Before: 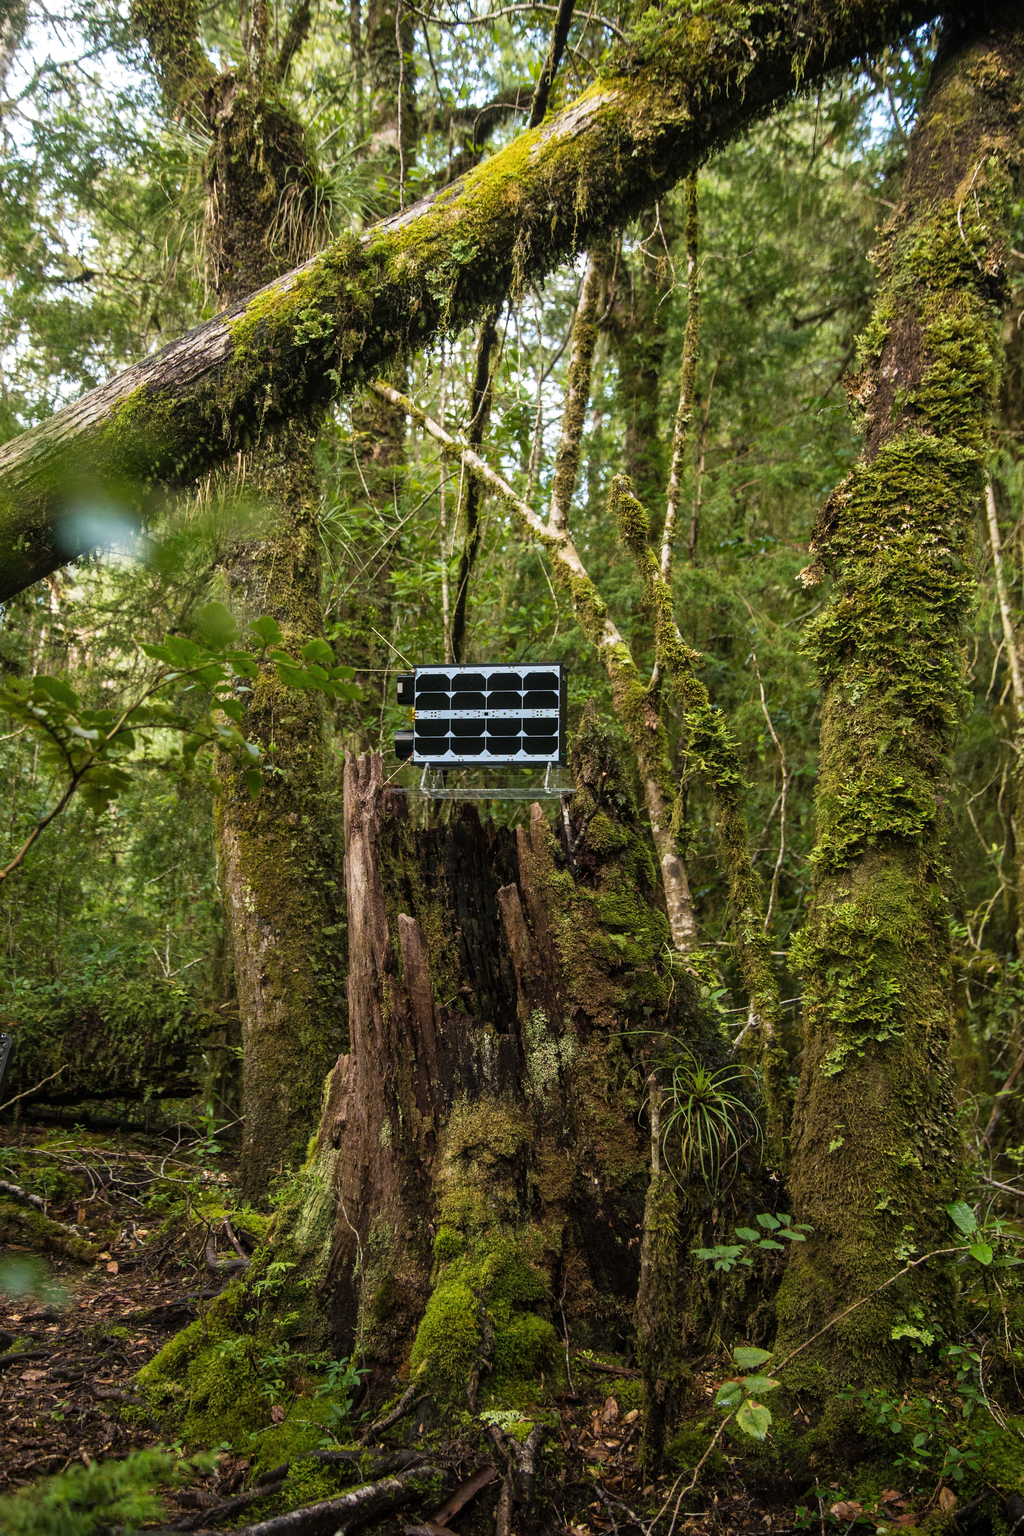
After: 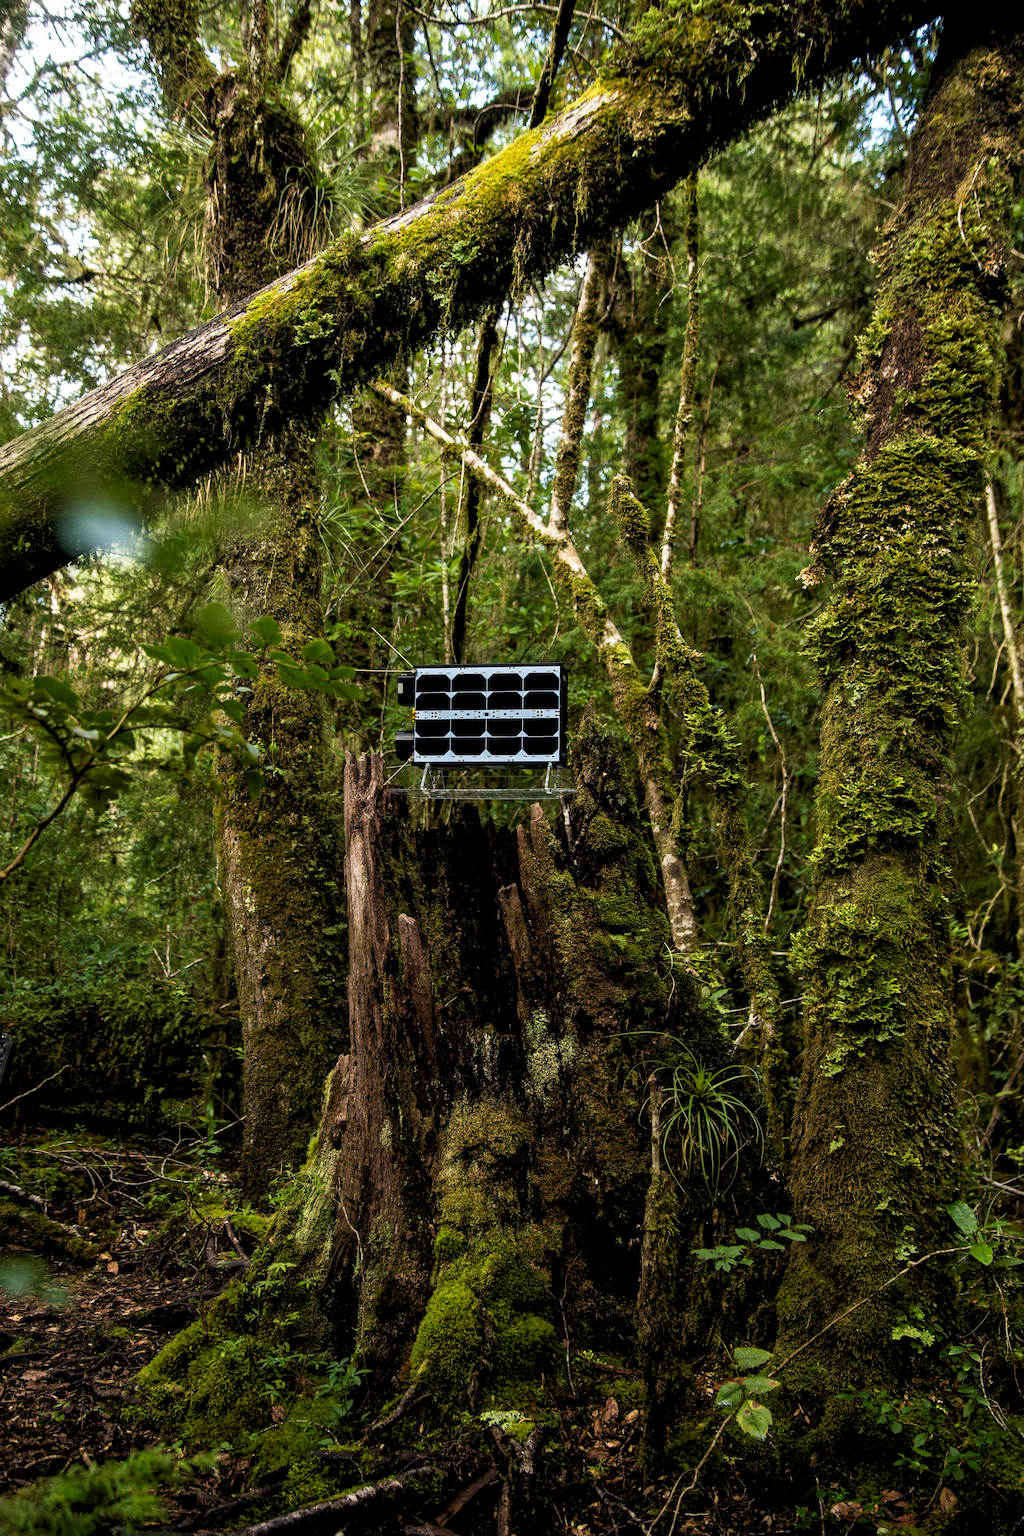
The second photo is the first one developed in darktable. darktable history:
contrast brightness saturation: brightness -0.095
velvia: strength 9.26%
base curve: curves: ch0 [(0.017, 0) (0.425, 0.441) (0.844, 0.933) (1, 1)]
